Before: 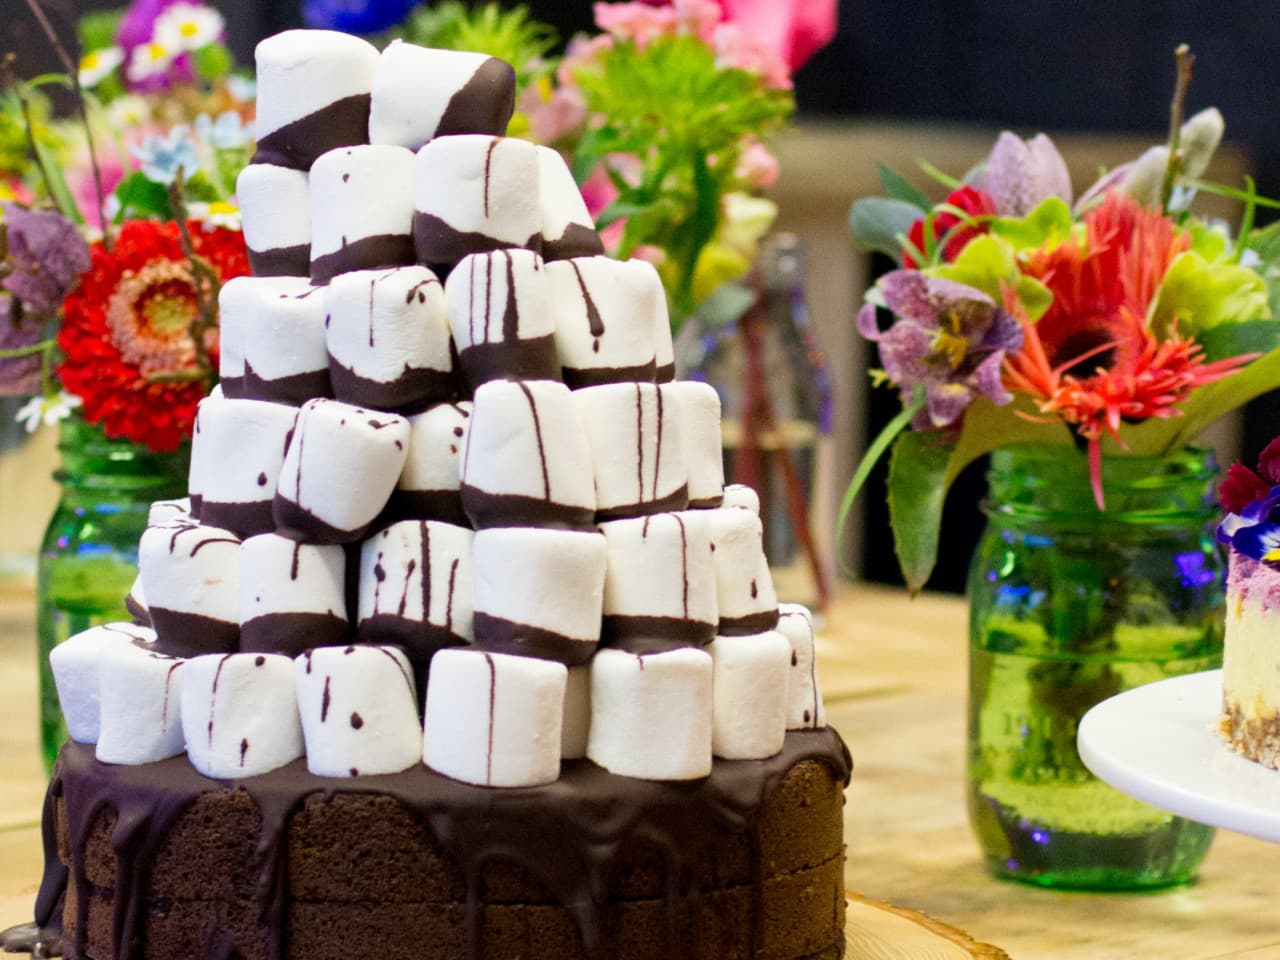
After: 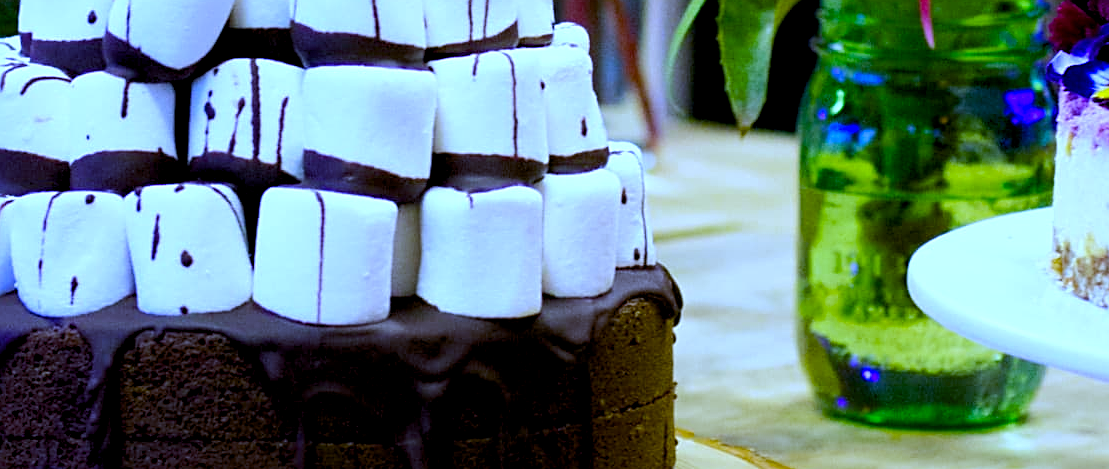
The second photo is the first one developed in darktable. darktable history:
white balance: red 0.766, blue 1.537
sharpen: on, module defaults
crop and rotate: left 13.306%, top 48.129%, bottom 2.928%
color balance rgb: global offset › luminance -0.51%, perceptual saturation grading › global saturation 27.53%, perceptual saturation grading › highlights -25%, perceptual saturation grading › shadows 25%, perceptual brilliance grading › highlights 6.62%, perceptual brilliance grading › mid-tones 17.07%, perceptual brilliance grading › shadows -5.23%
